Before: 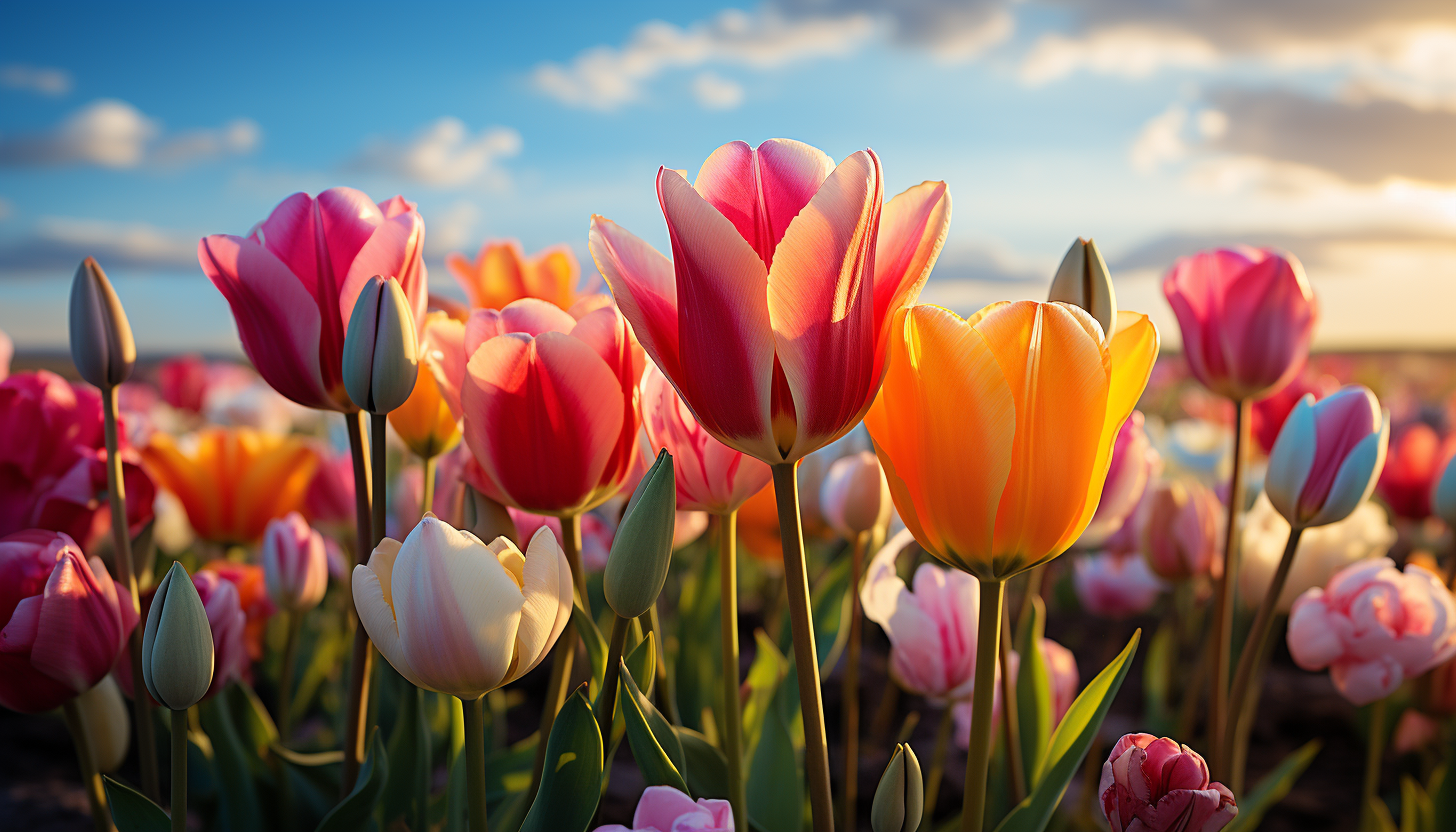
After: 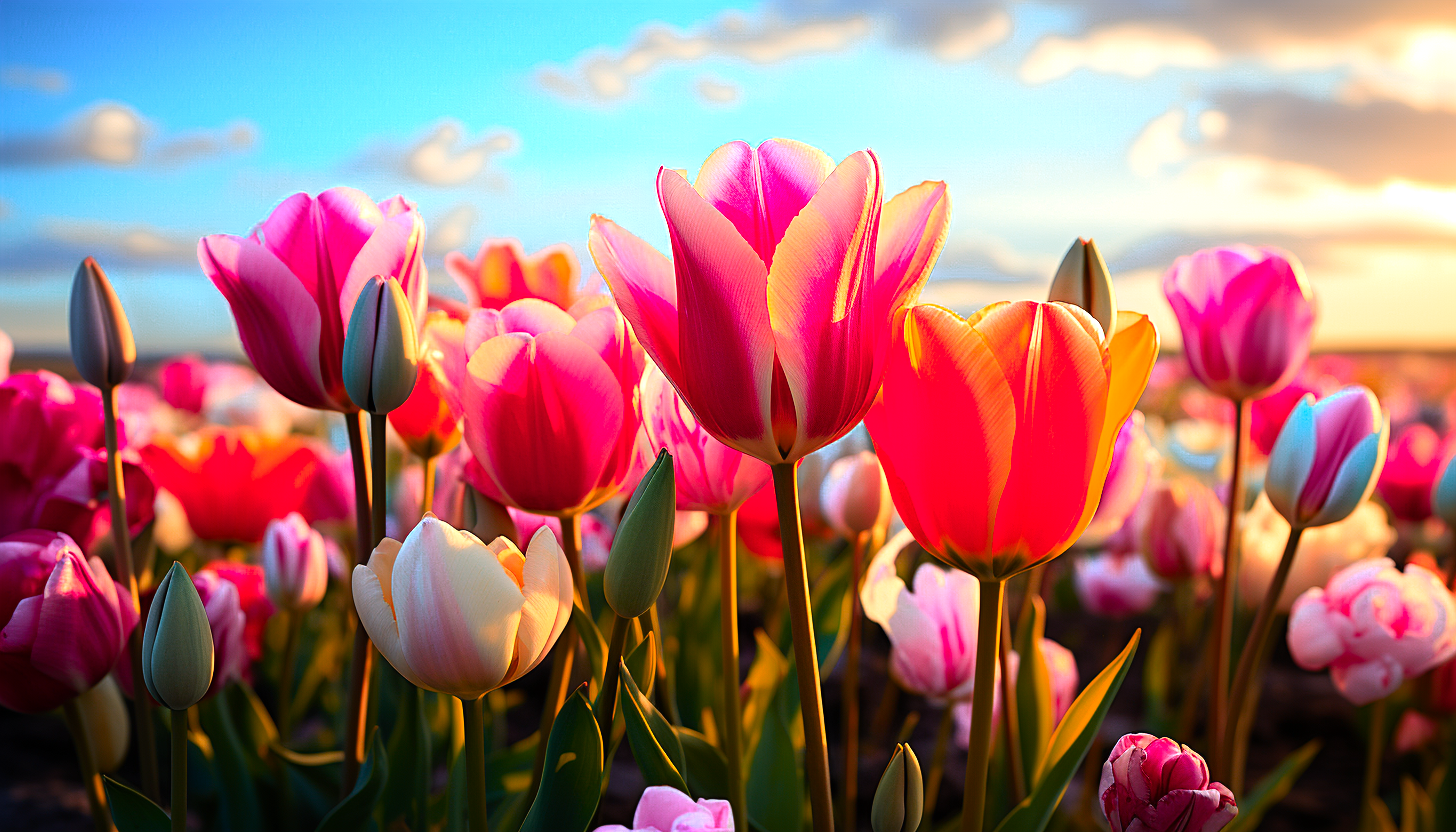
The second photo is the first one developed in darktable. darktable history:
color zones: curves: ch0 [(0.473, 0.374) (0.742, 0.784)]; ch1 [(0.354, 0.737) (0.742, 0.705)]; ch2 [(0.318, 0.421) (0.758, 0.532)]
tone equalizer: -8 EV -0.397 EV, -7 EV -0.422 EV, -6 EV -0.305 EV, -5 EV -0.207 EV, -3 EV 0.22 EV, -2 EV 0.321 EV, -1 EV 0.413 EV, +0 EV 0.433 EV, edges refinement/feathering 500, mask exposure compensation -1.57 EV, preserve details no
